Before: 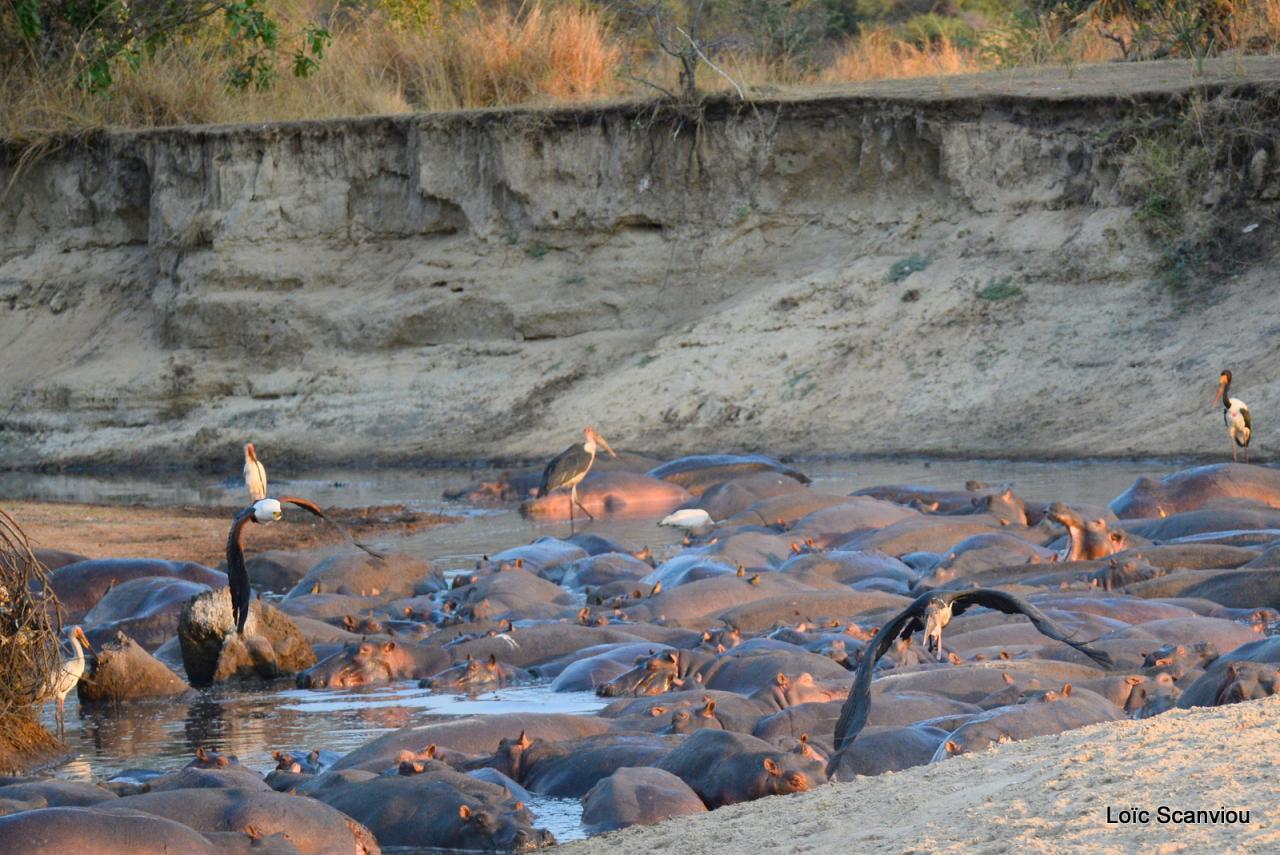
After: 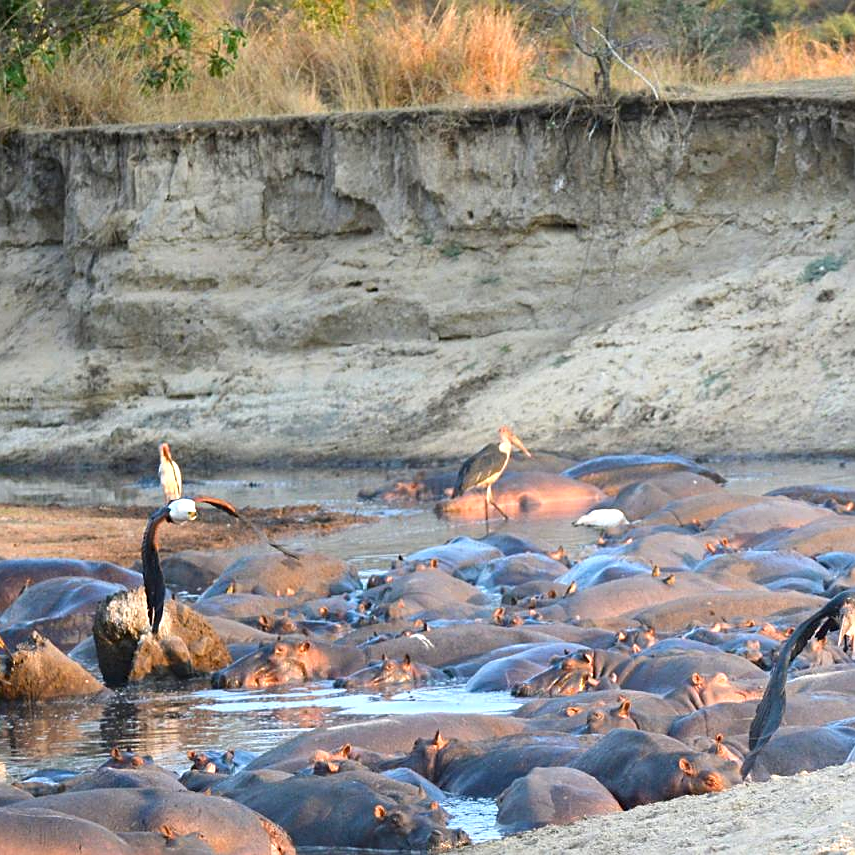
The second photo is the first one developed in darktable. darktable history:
exposure: black level correction 0, exposure 0.693 EV, compensate highlight preservation false
crop and rotate: left 6.645%, right 26.526%
sharpen: on, module defaults
